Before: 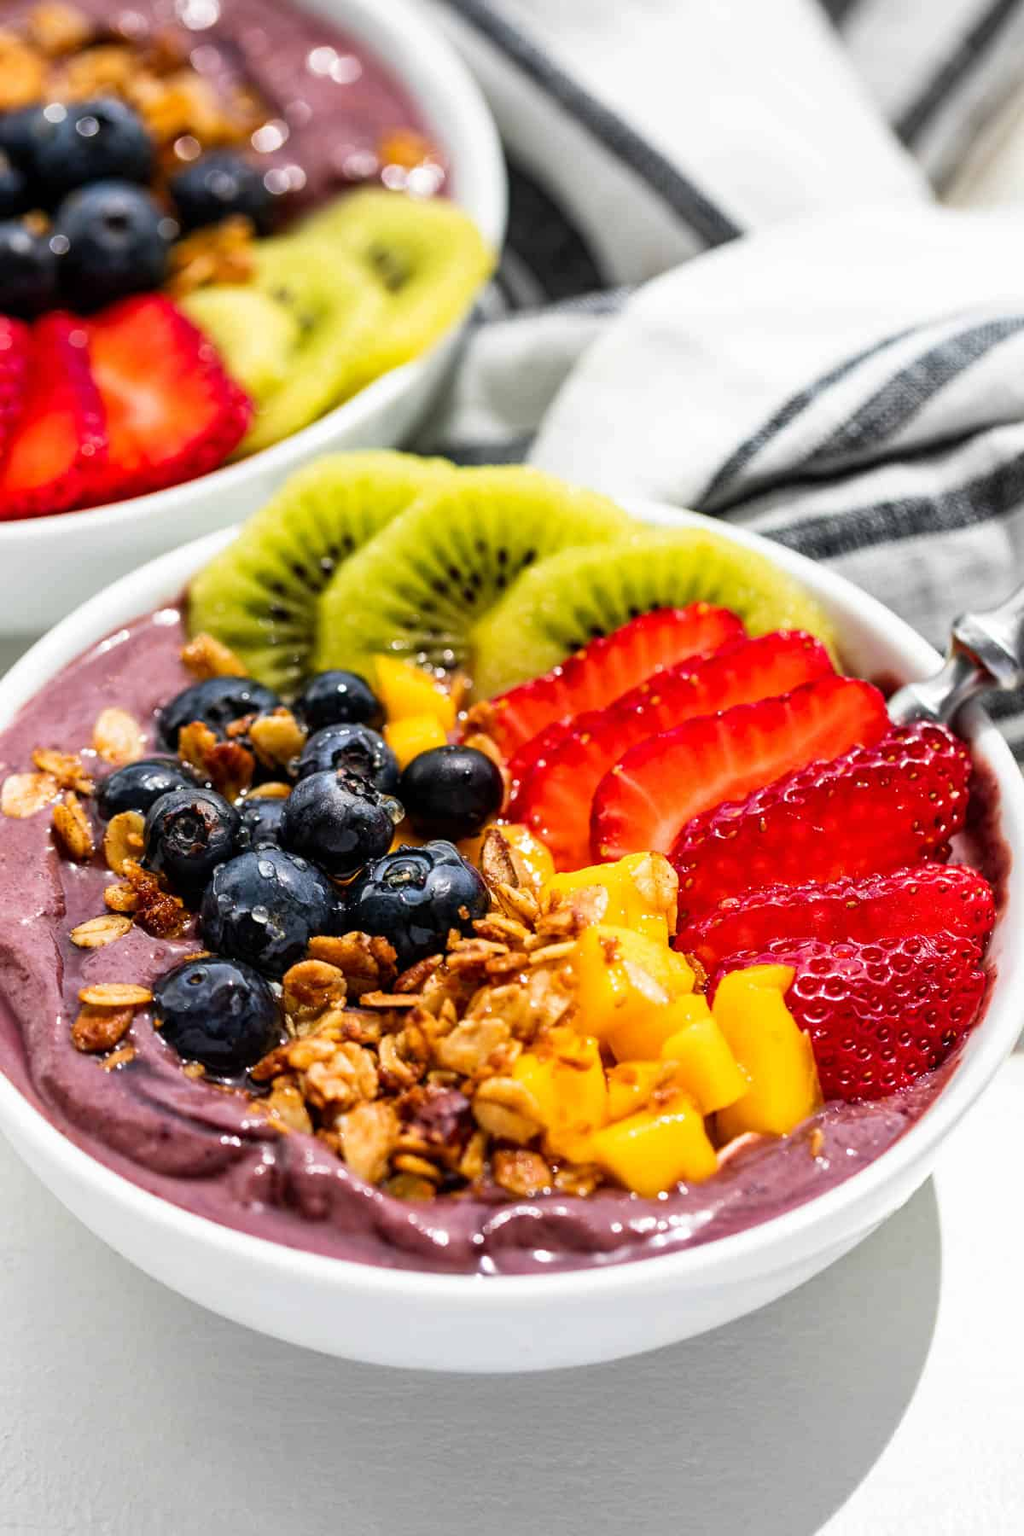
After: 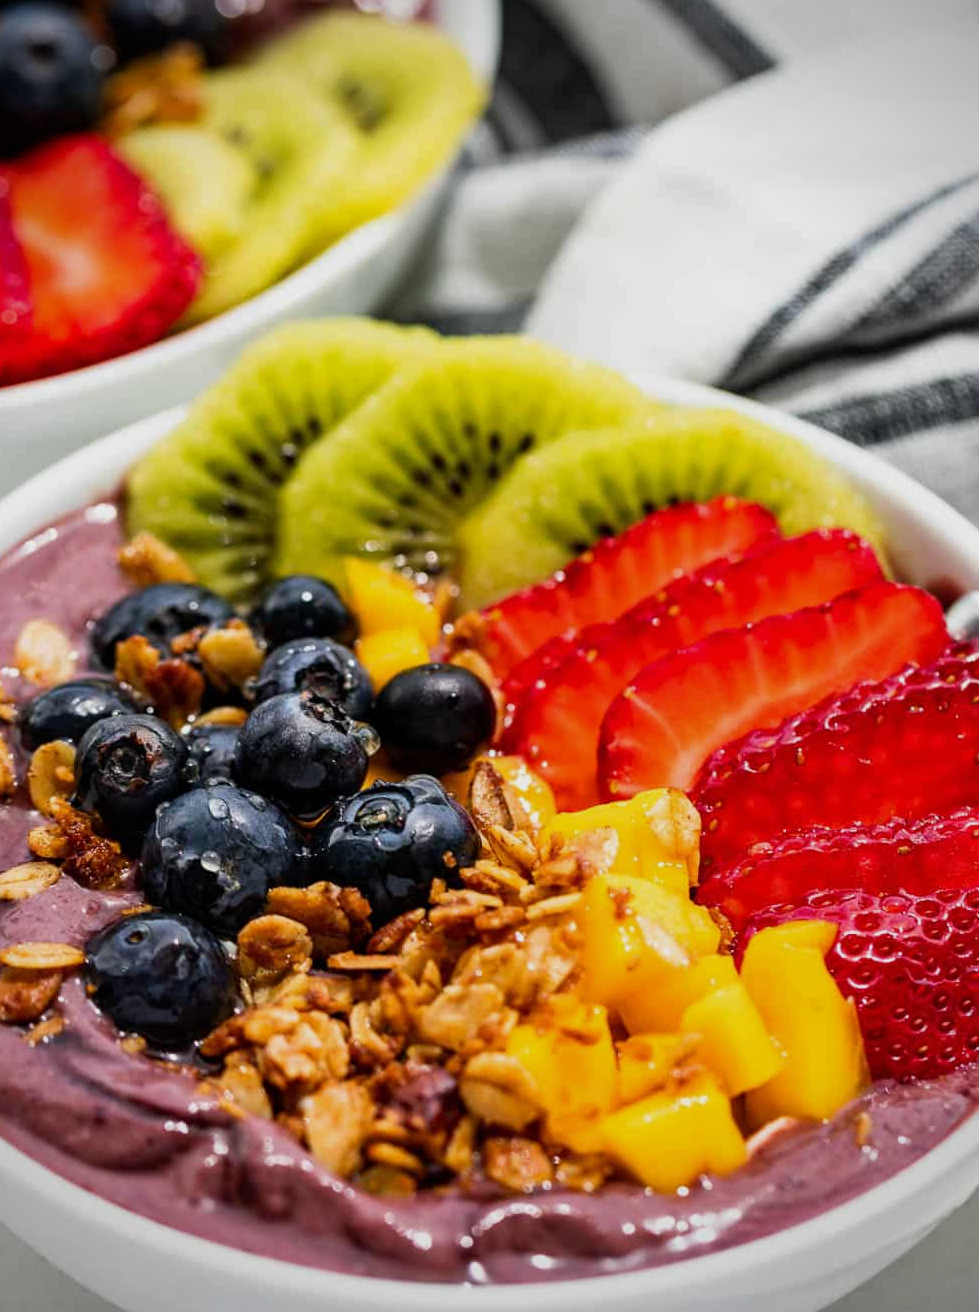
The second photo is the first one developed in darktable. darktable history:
vignetting: brightness -0.556, saturation -0.002
exposure: exposure -0.286 EV, compensate highlight preservation false
crop: left 7.908%, top 11.703%, right 10.451%, bottom 15.392%
